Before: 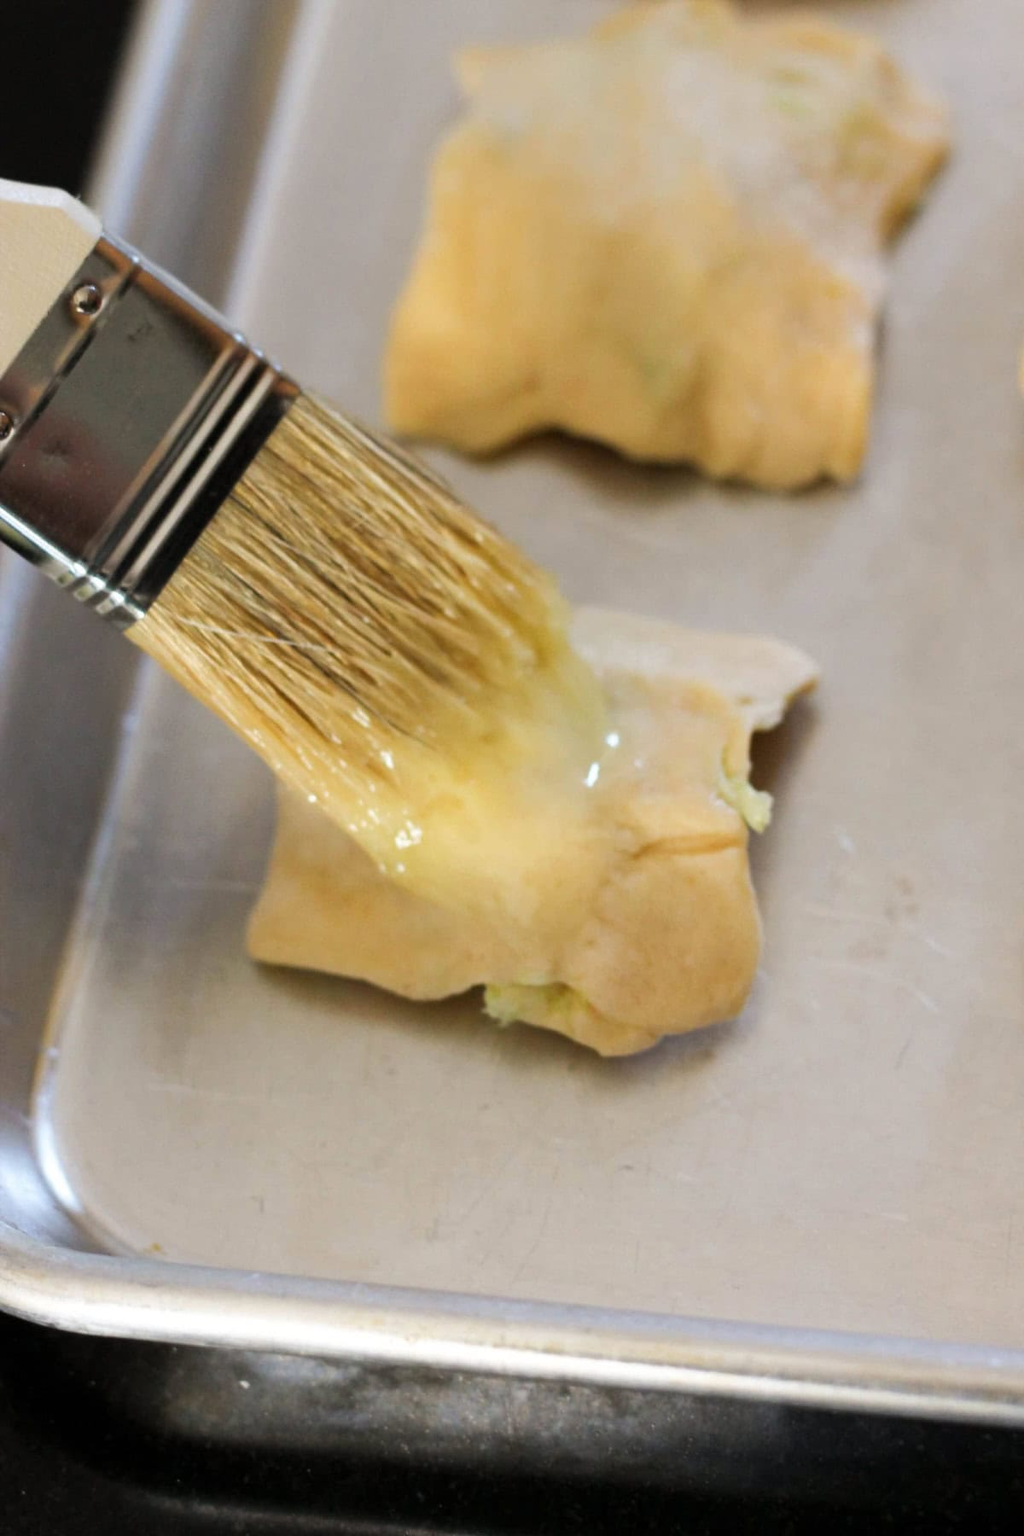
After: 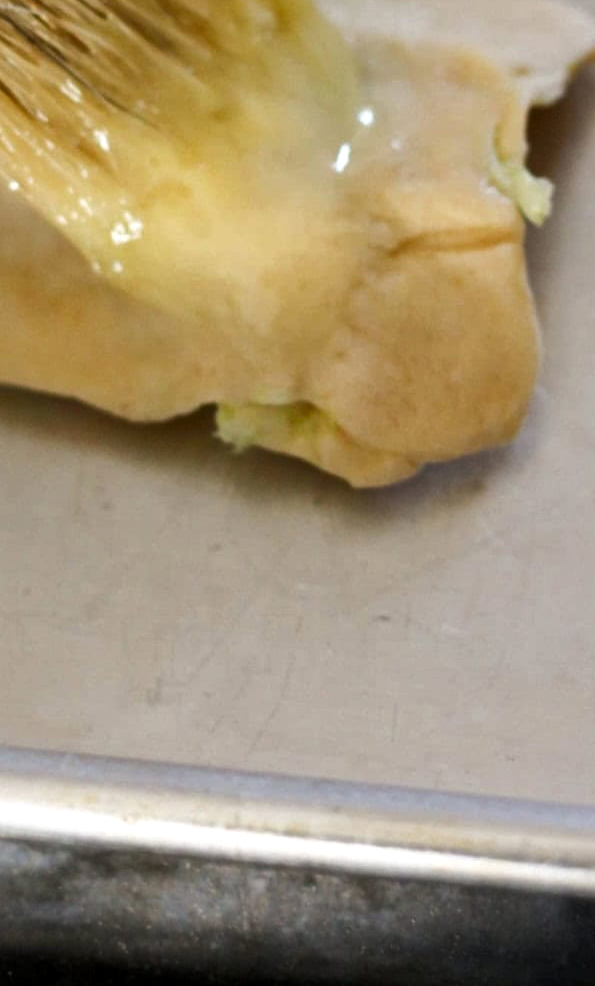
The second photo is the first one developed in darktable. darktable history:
local contrast: mode bilateral grid, contrast 21, coarseness 50, detail 128%, midtone range 0.2
tone curve: curves: ch0 [(0, 0) (0.8, 0.757) (1, 1)], color space Lab, independent channels, preserve colors none
crop: left 29.338%, top 41.71%, right 21.075%, bottom 3.472%
